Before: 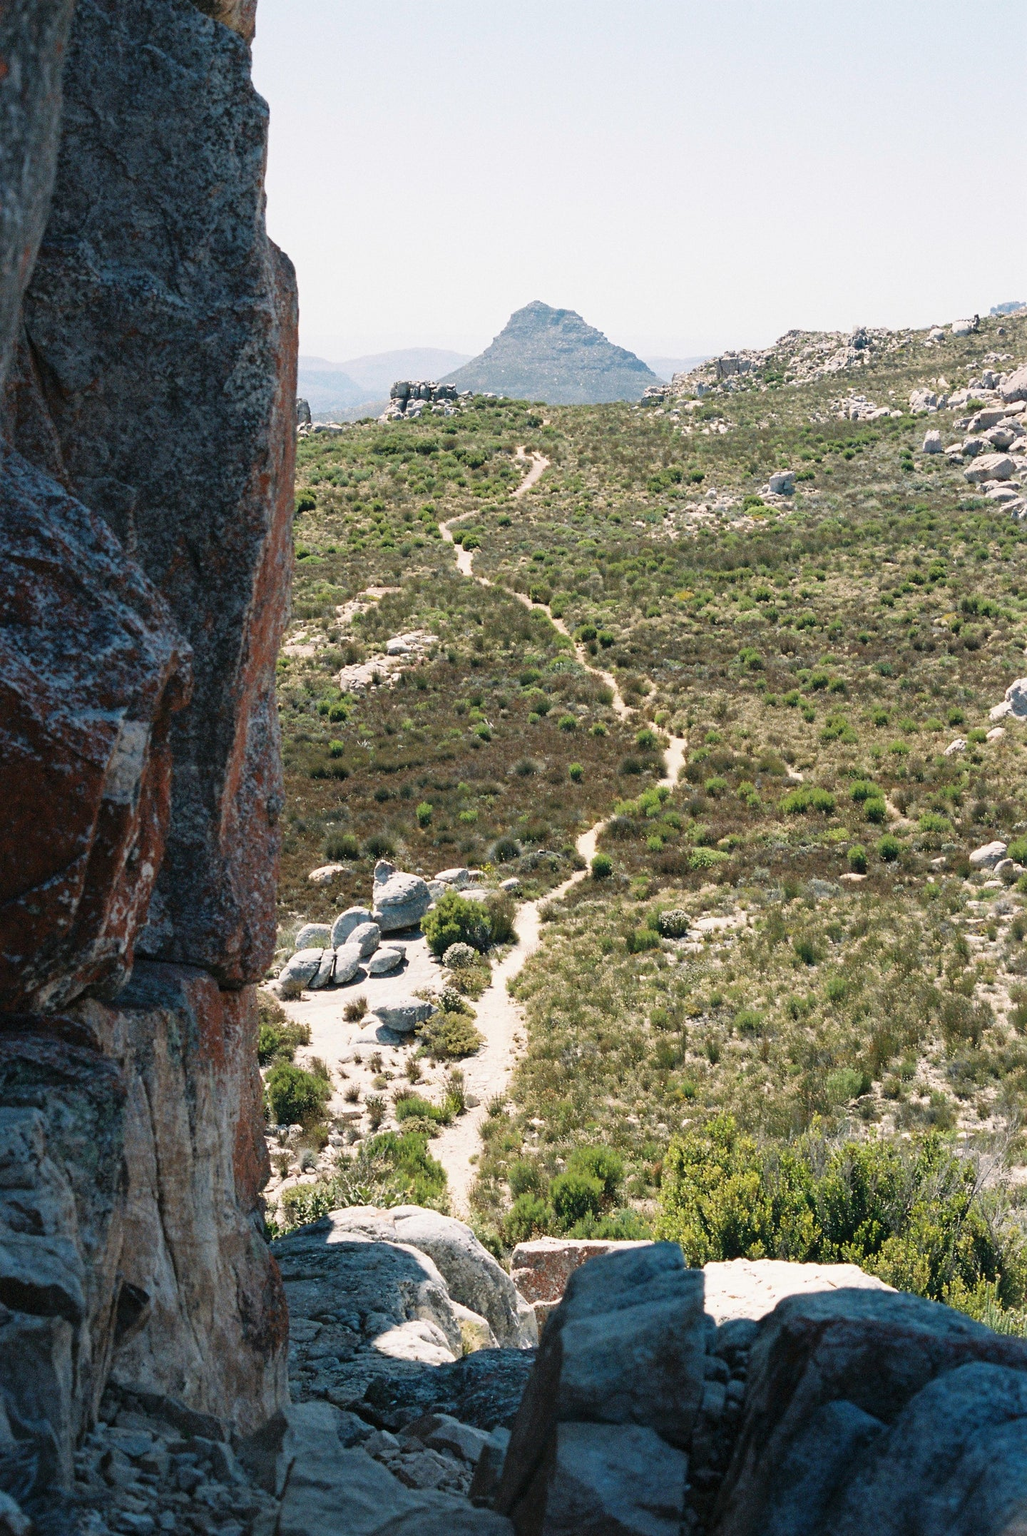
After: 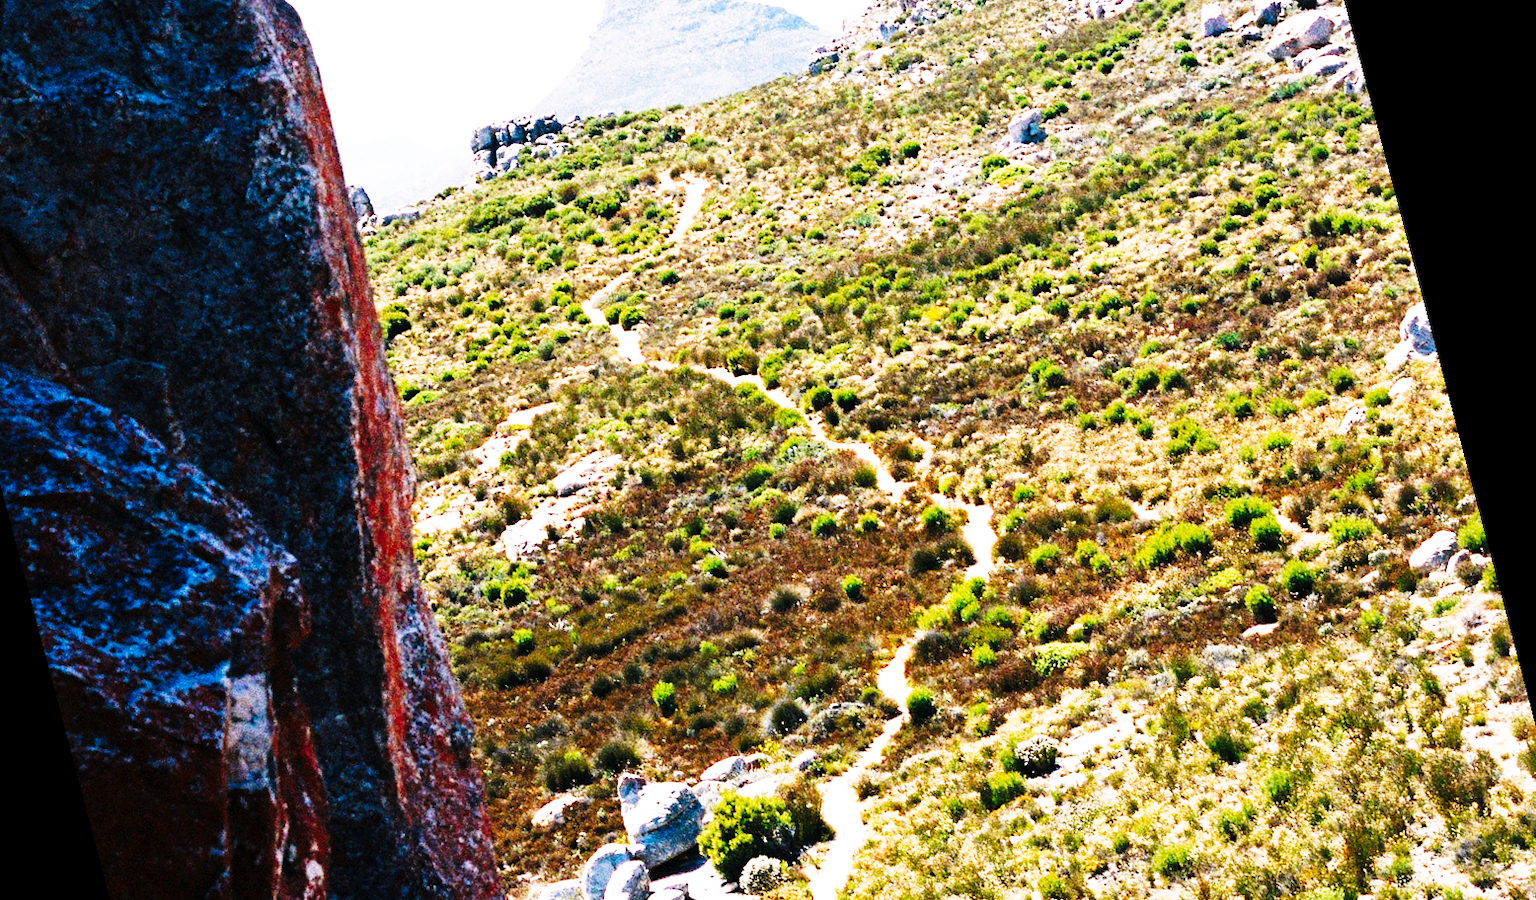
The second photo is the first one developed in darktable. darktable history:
color balance rgb: global offset › luminance -0.51%, perceptual saturation grading › global saturation 27.53%, perceptual saturation grading › highlights -25%, perceptual saturation grading › shadows 25%, perceptual brilliance grading › highlights 6.62%, perceptual brilliance grading › mid-tones 17.07%, perceptual brilliance grading › shadows -5.23%
rotate and perspective: rotation -14.8°, crop left 0.1, crop right 0.903, crop top 0.25, crop bottom 0.748
crop: bottom 24.967%
exposure: exposure 0.2 EV, compensate highlight preservation false
tone curve: curves: ch0 [(0, 0) (0.003, 0.003) (0.011, 0.006) (0.025, 0.012) (0.044, 0.02) (0.069, 0.023) (0.1, 0.029) (0.136, 0.037) (0.177, 0.058) (0.224, 0.084) (0.277, 0.137) (0.335, 0.209) (0.399, 0.336) (0.468, 0.478) (0.543, 0.63) (0.623, 0.789) (0.709, 0.903) (0.801, 0.967) (0.898, 0.987) (1, 1)], preserve colors none
white balance: red 1.05, blue 1.072
shadows and highlights: shadows 25, highlights -25
